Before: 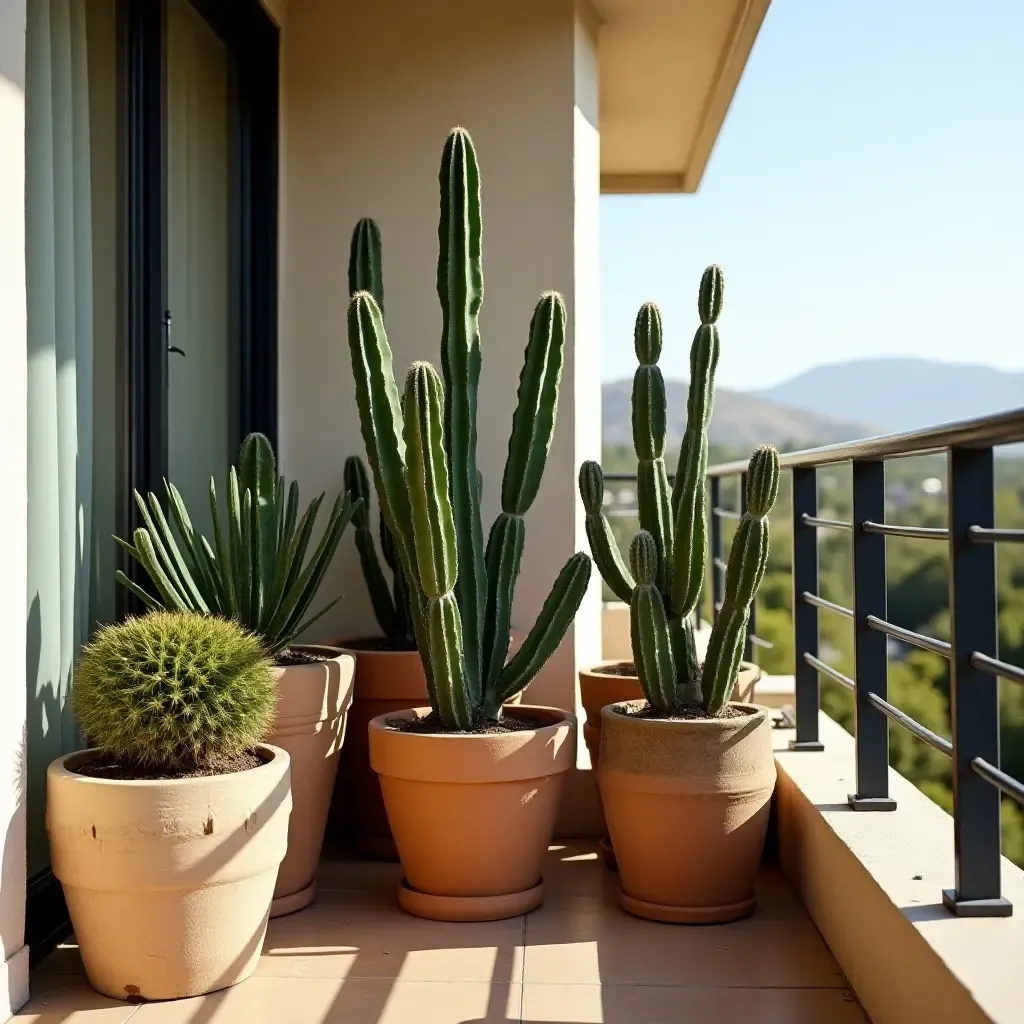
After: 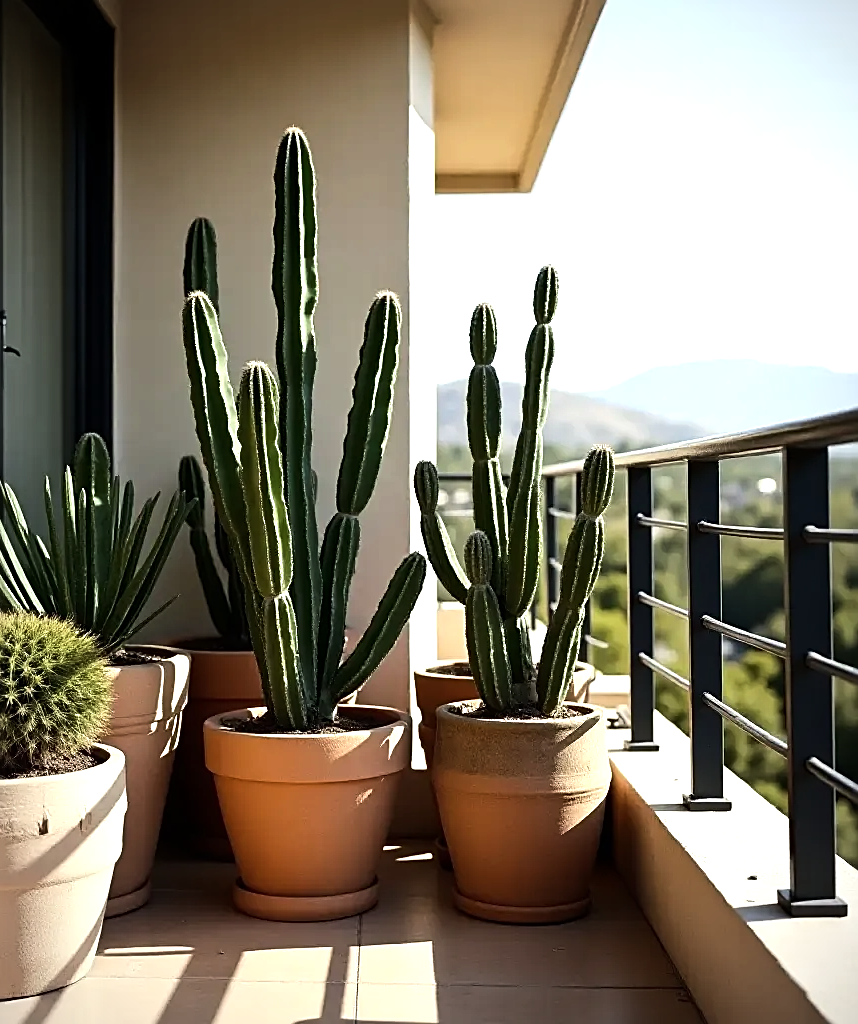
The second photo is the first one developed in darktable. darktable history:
sharpen: on, module defaults
tone equalizer: -8 EV -0.75 EV, -7 EV -0.7 EV, -6 EV -0.6 EV, -5 EV -0.4 EV, -3 EV 0.4 EV, -2 EV 0.6 EV, -1 EV 0.7 EV, +0 EV 0.75 EV, edges refinement/feathering 500, mask exposure compensation -1.57 EV, preserve details no
contrast brightness saturation: saturation -0.05
crop: left 16.145%
color correction: saturation 0.99
vignetting: fall-off radius 70%, automatic ratio true
